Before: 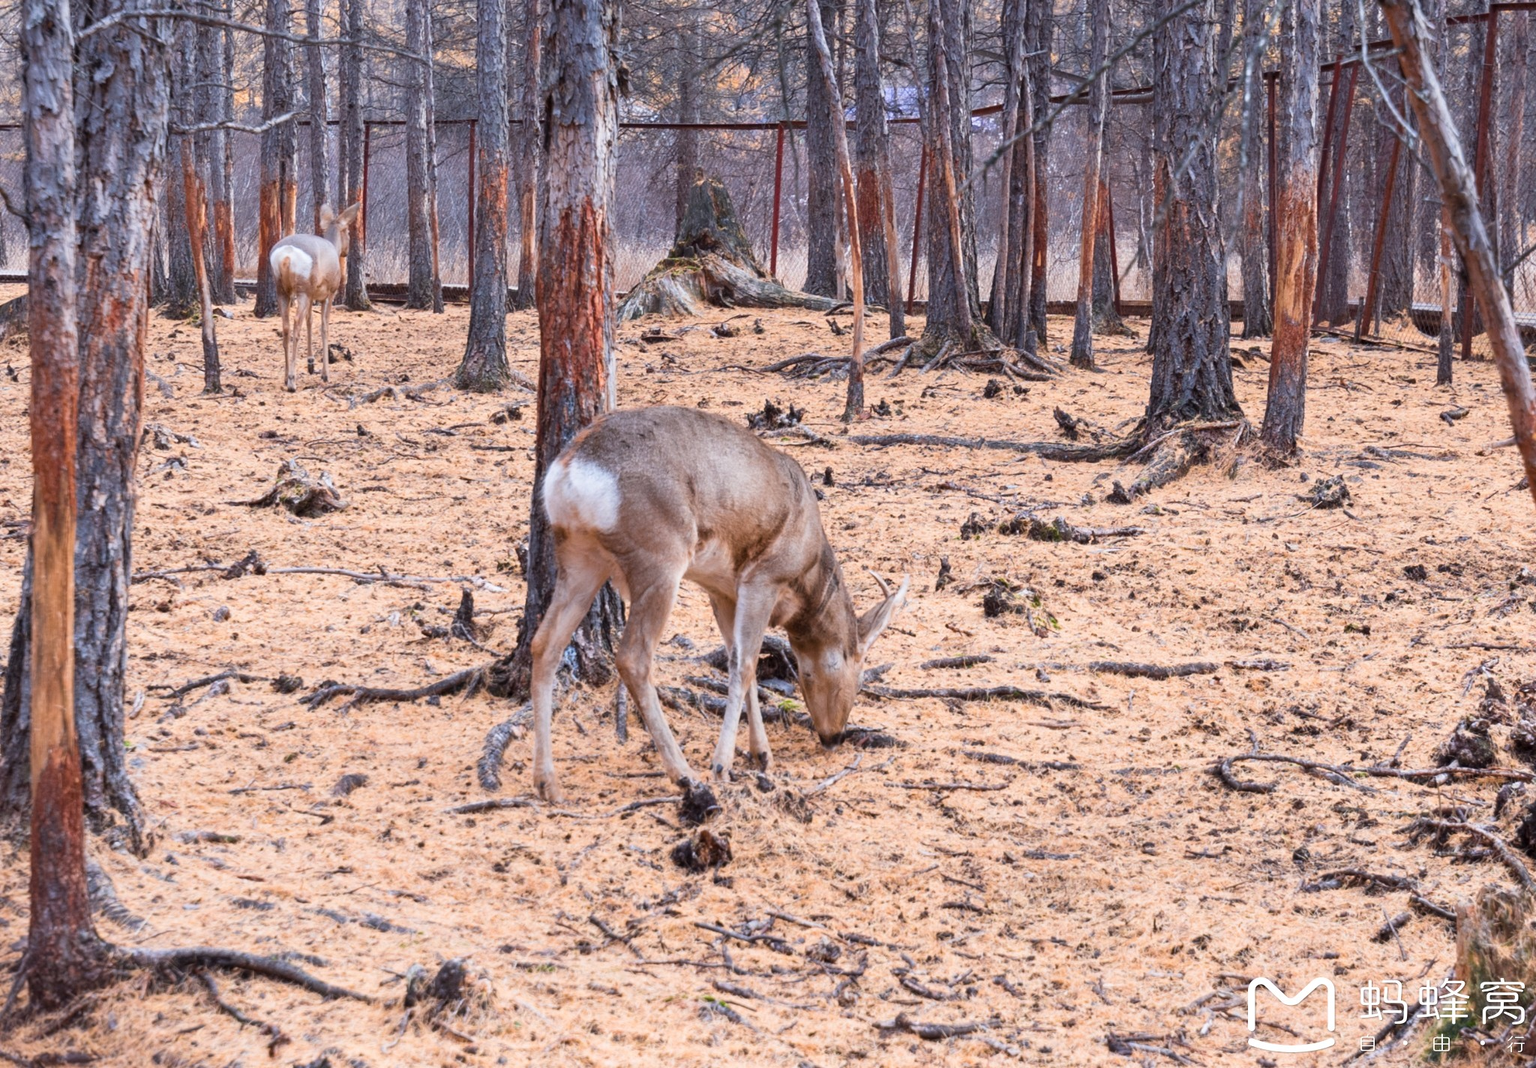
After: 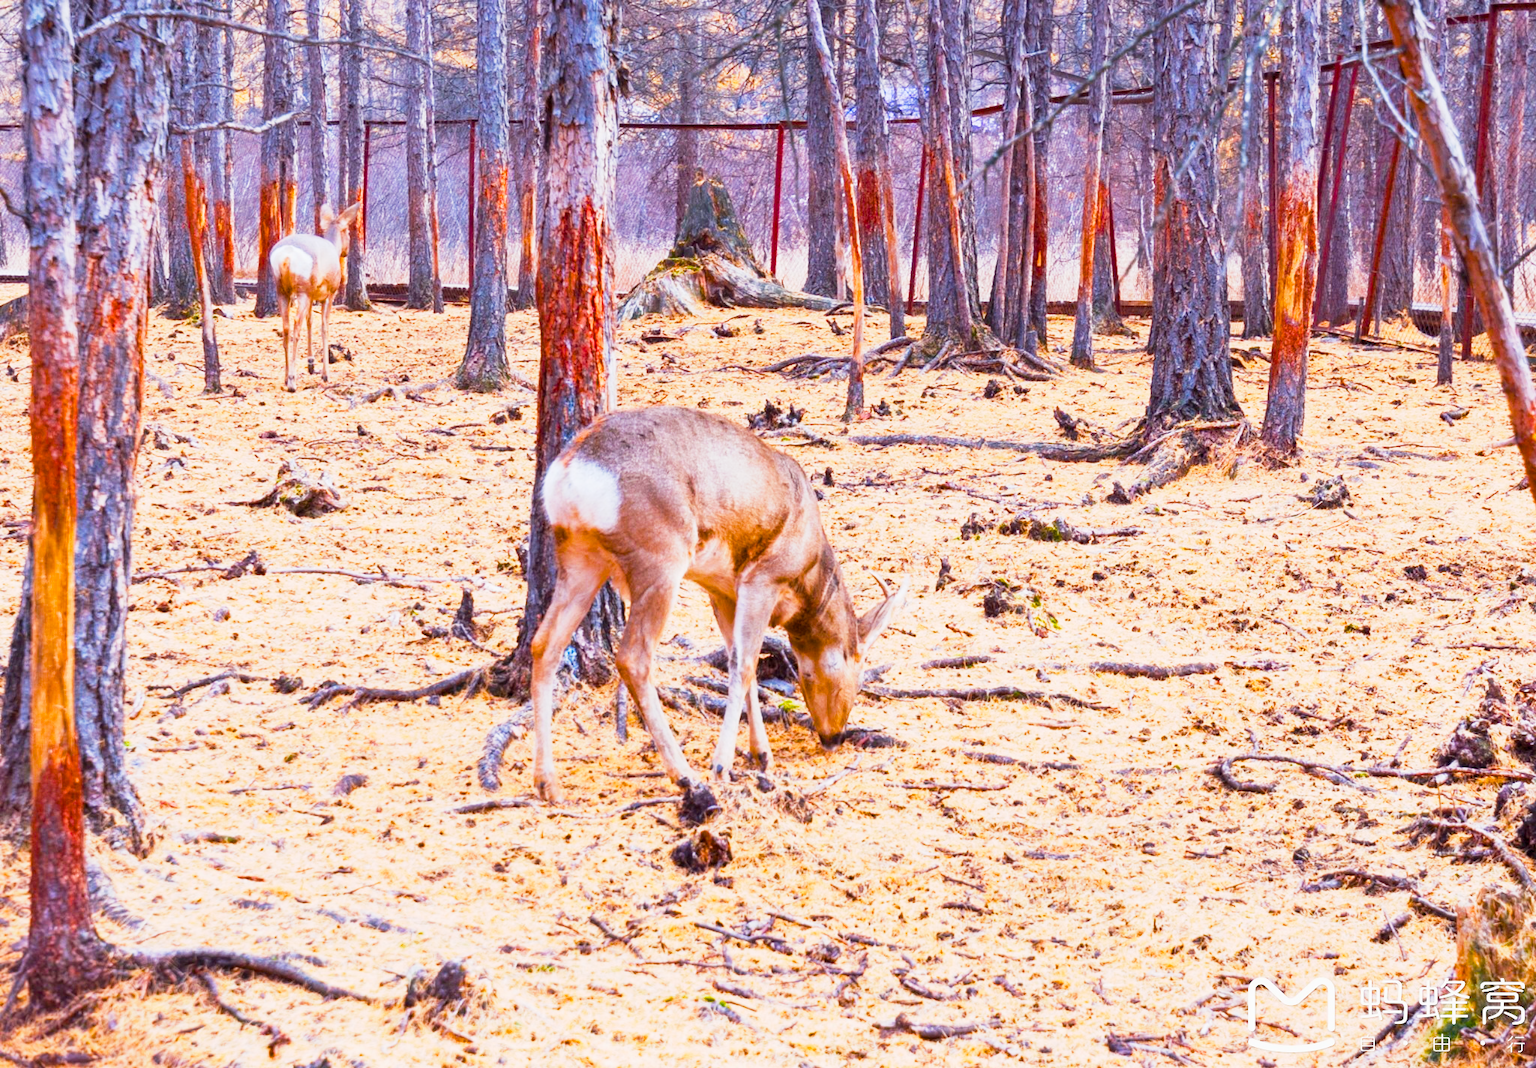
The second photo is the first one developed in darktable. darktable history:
base curve: curves: ch0 [(0, 0) (0.088, 0.125) (0.176, 0.251) (0.354, 0.501) (0.613, 0.749) (1, 0.877)], preserve colors none
color balance rgb: linear chroma grading › shadows 10%, linear chroma grading › highlights 10%, linear chroma grading › global chroma 15%, linear chroma grading › mid-tones 15%, perceptual saturation grading › global saturation 40%, perceptual saturation grading › highlights -25%, perceptual saturation grading › mid-tones 35%, perceptual saturation grading › shadows 35%, perceptual brilliance grading › global brilliance 11.29%, global vibrance 11.29%
